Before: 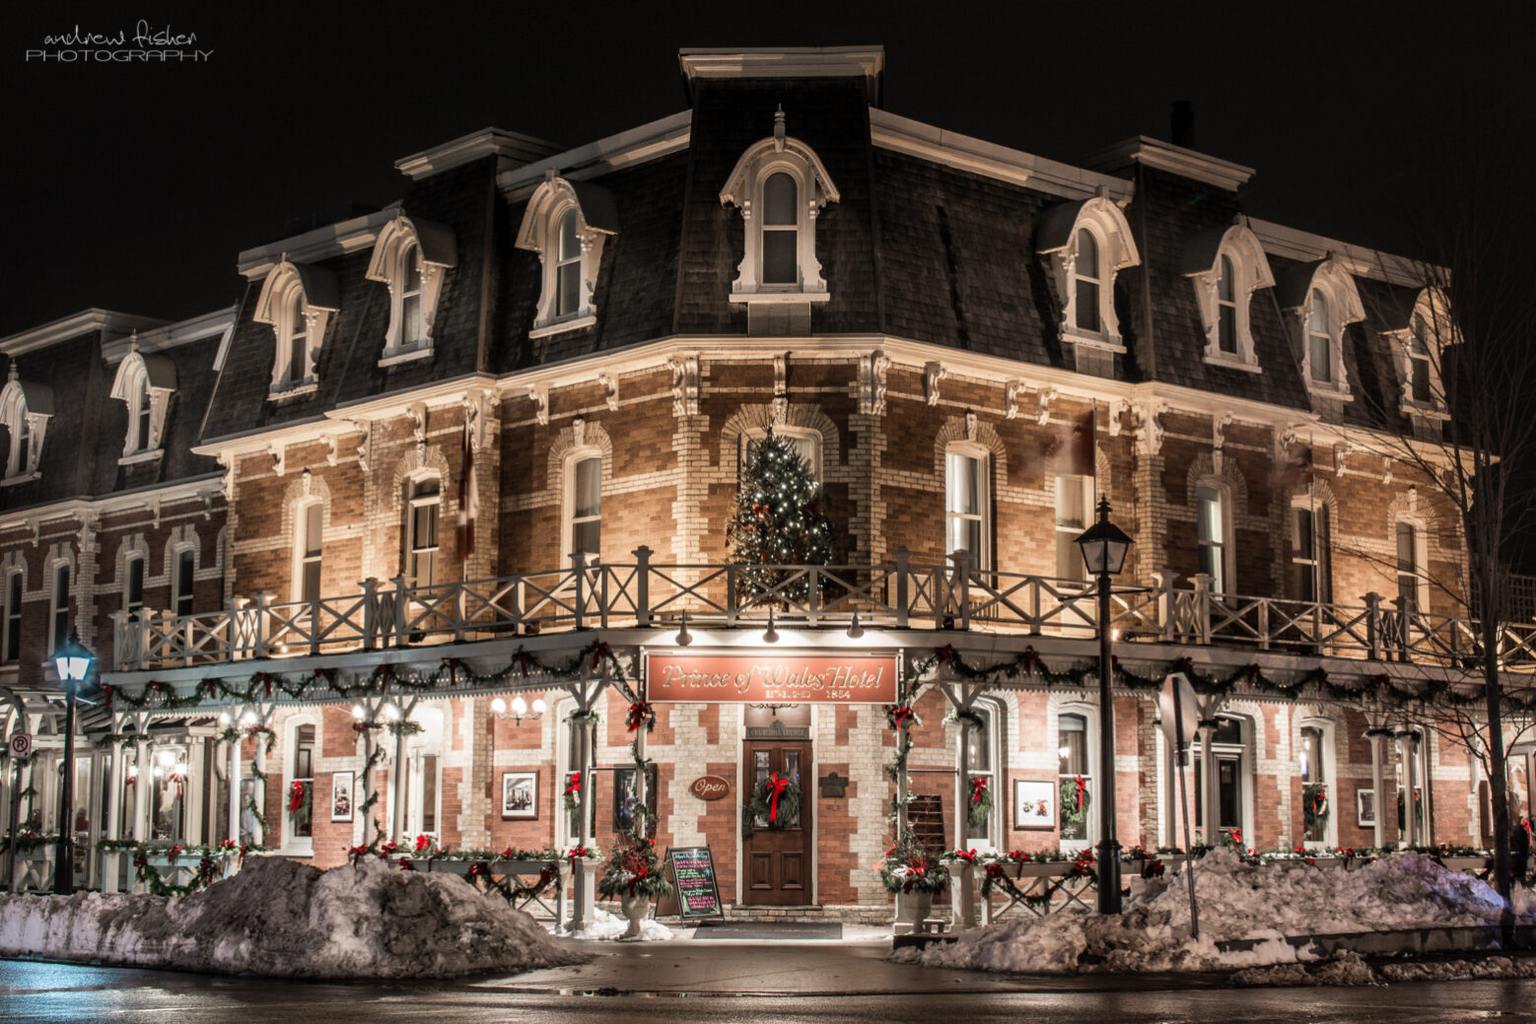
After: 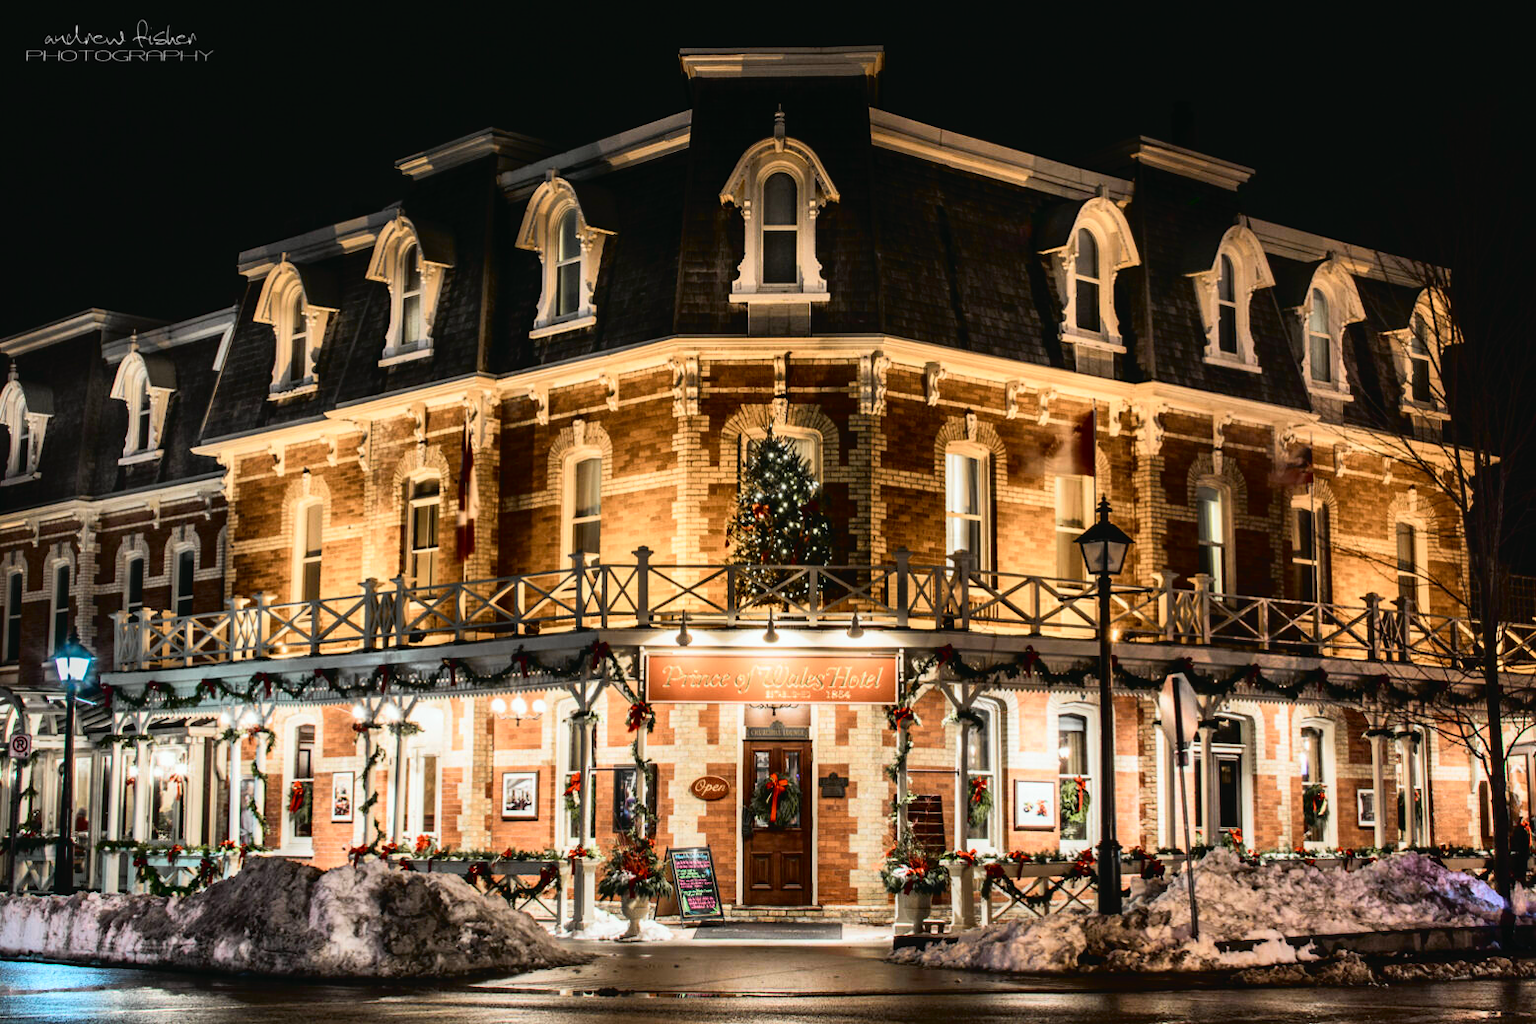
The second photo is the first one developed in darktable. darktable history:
tone curve: curves: ch0 [(0, 0.021) (0.148, 0.076) (0.232, 0.191) (0.398, 0.423) (0.572, 0.672) (0.705, 0.812) (0.877, 0.931) (0.99, 0.987)]; ch1 [(0, 0) (0.377, 0.325) (0.493, 0.486) (0.508, 0.502) (0.515, 0.514) (0.554, 0.586) (0.623, 0.658) (0.701, 0.704) (0.778, 0.751) (1, 1)]; ch2 [(0, 0) (0.431, 0.398) (0.485, 0.486) (0.495, 0.498) (0.511, 0.507) (0.58, 0.66) (0.679, 0.757) (0.749, 0.829) (1, 0.991)], color space Lab, independent channels
